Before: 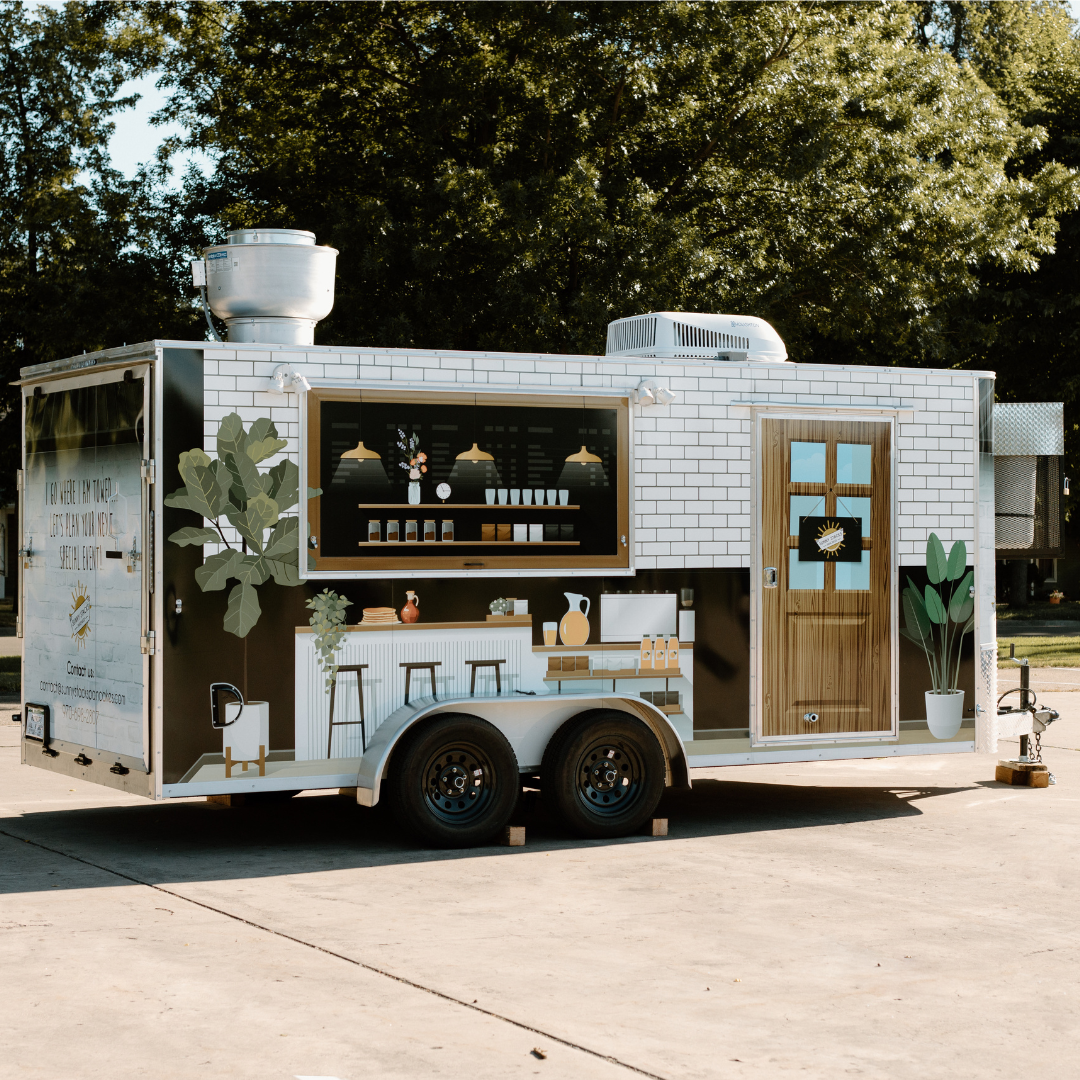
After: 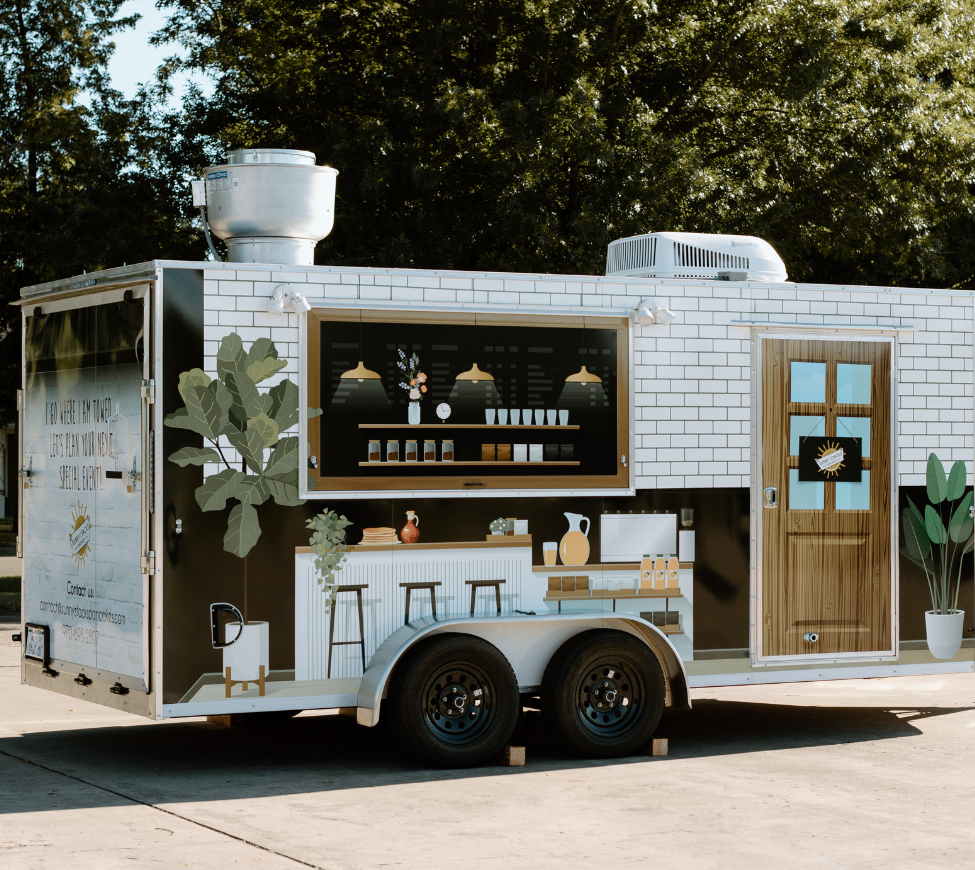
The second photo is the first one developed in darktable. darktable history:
white balance: red 0.982, blue 1.018
crop: top 7.49%, right 9.717%, bottom 11.943%
